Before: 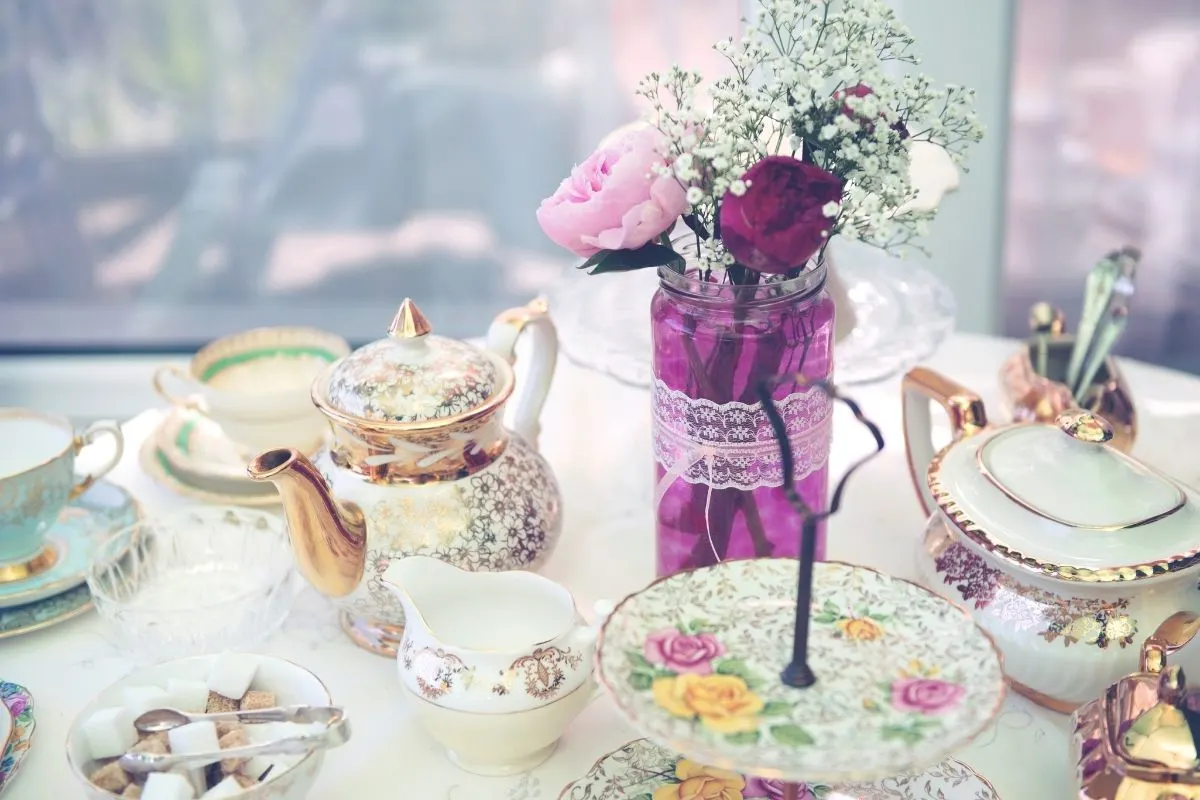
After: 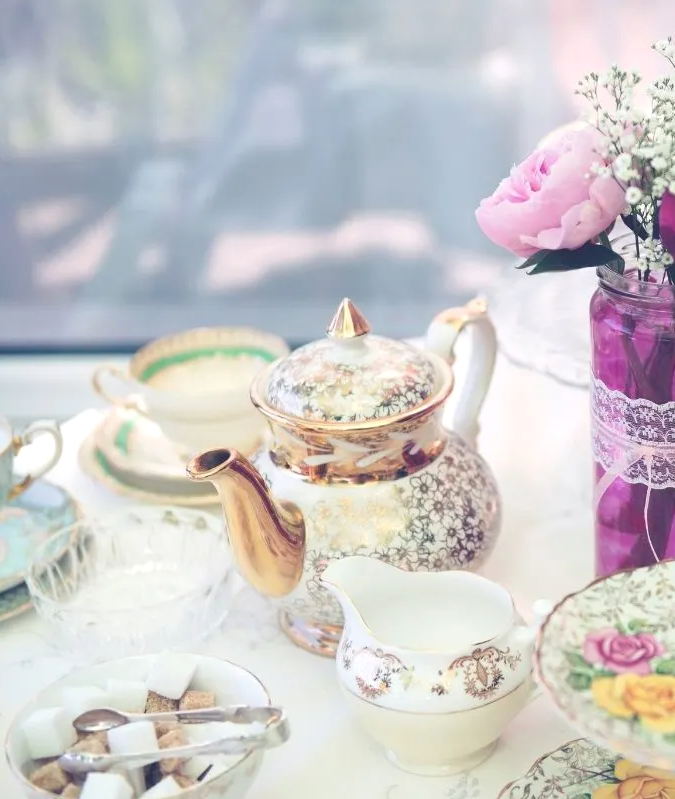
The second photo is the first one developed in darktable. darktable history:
levels: levels [0, 0.492, 0.984]
crop: left 5.114%, right 38.589%
